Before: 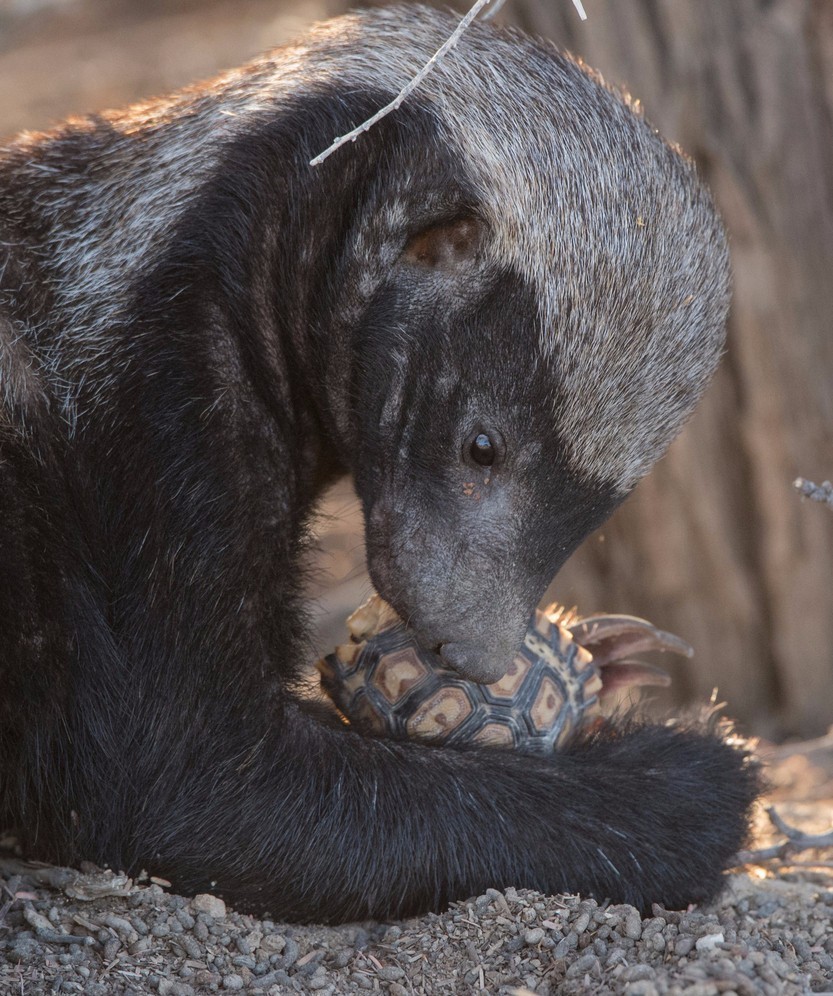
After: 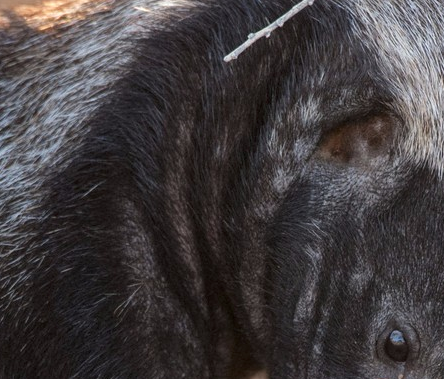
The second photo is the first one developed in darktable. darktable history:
local contrast: highlights 103%, shadows 102%, detail 119%, midtone range 0.2
crop: left 10.36%, top 10.496%, right 36.292%, bottom 51.451%
